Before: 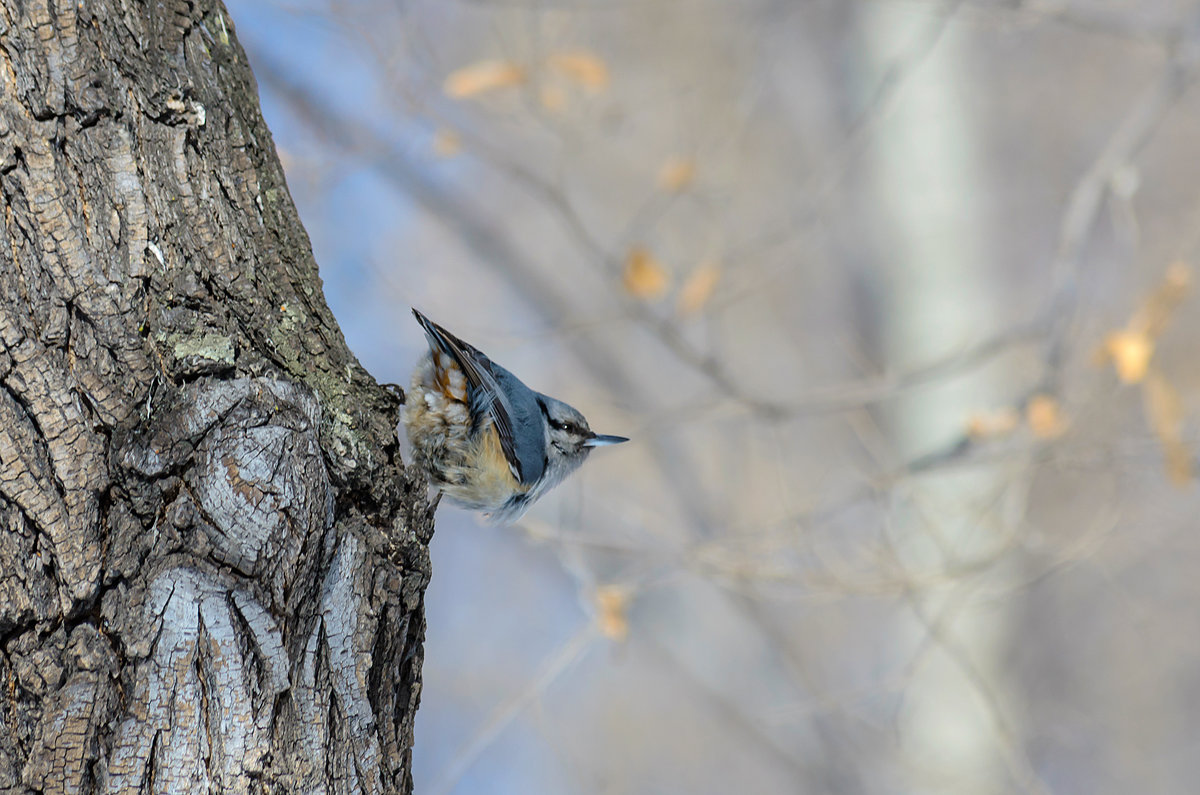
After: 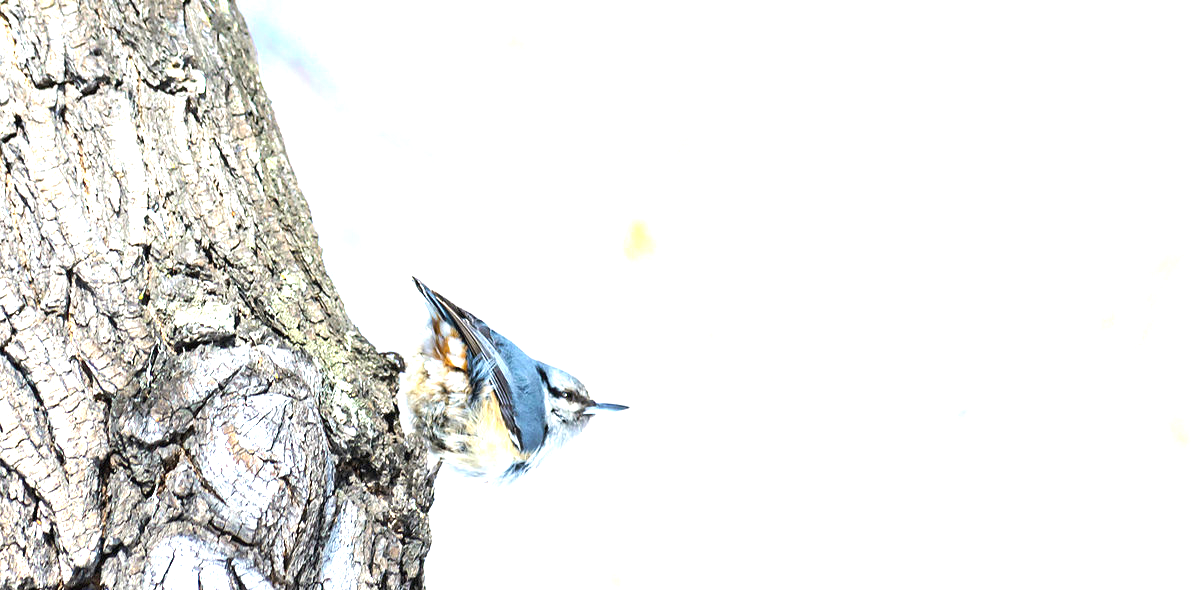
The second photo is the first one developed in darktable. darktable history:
exposure: black level correction 0, exposure 2.127 EV, compensate highlight preservation false
crop: top 4.065%, bottom 21.643%
